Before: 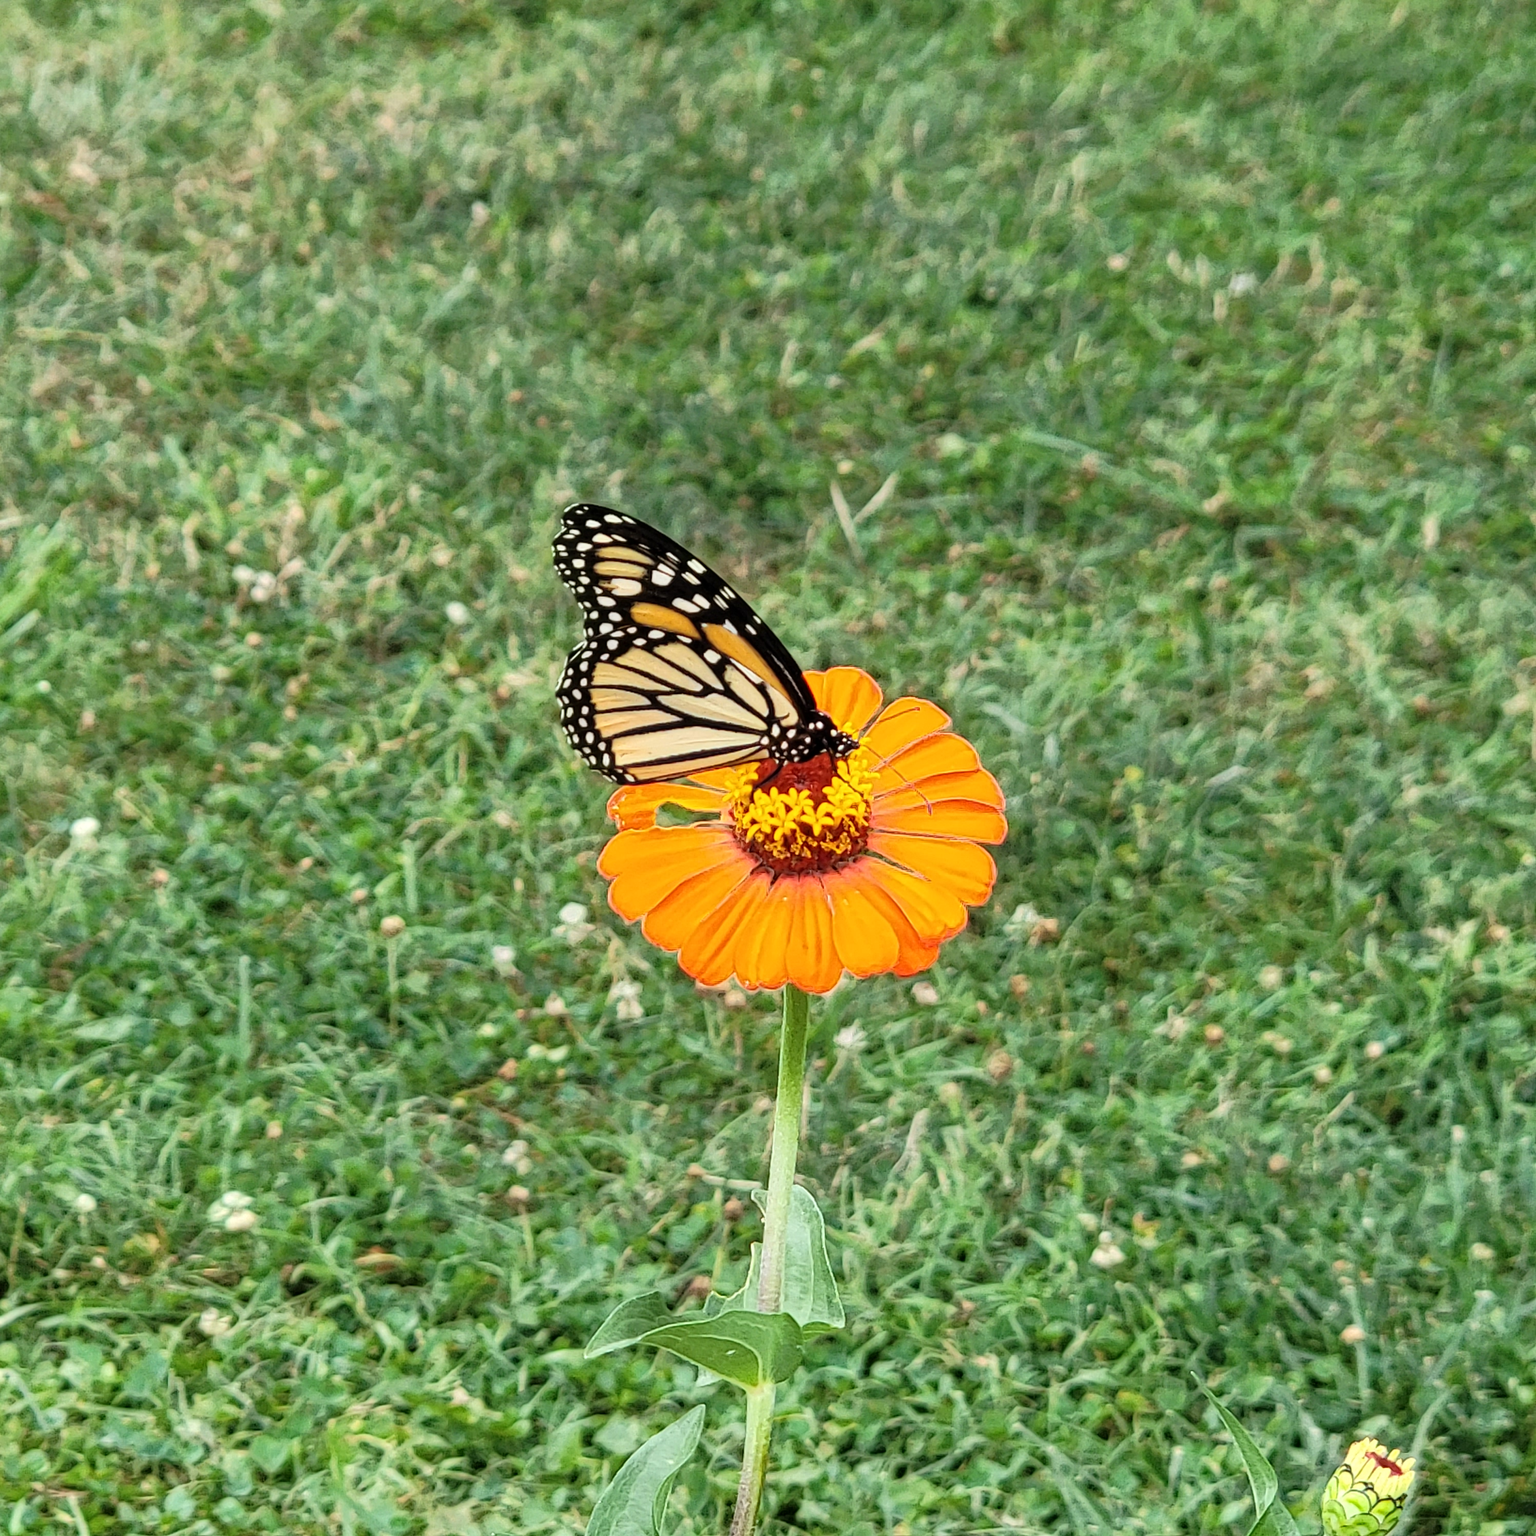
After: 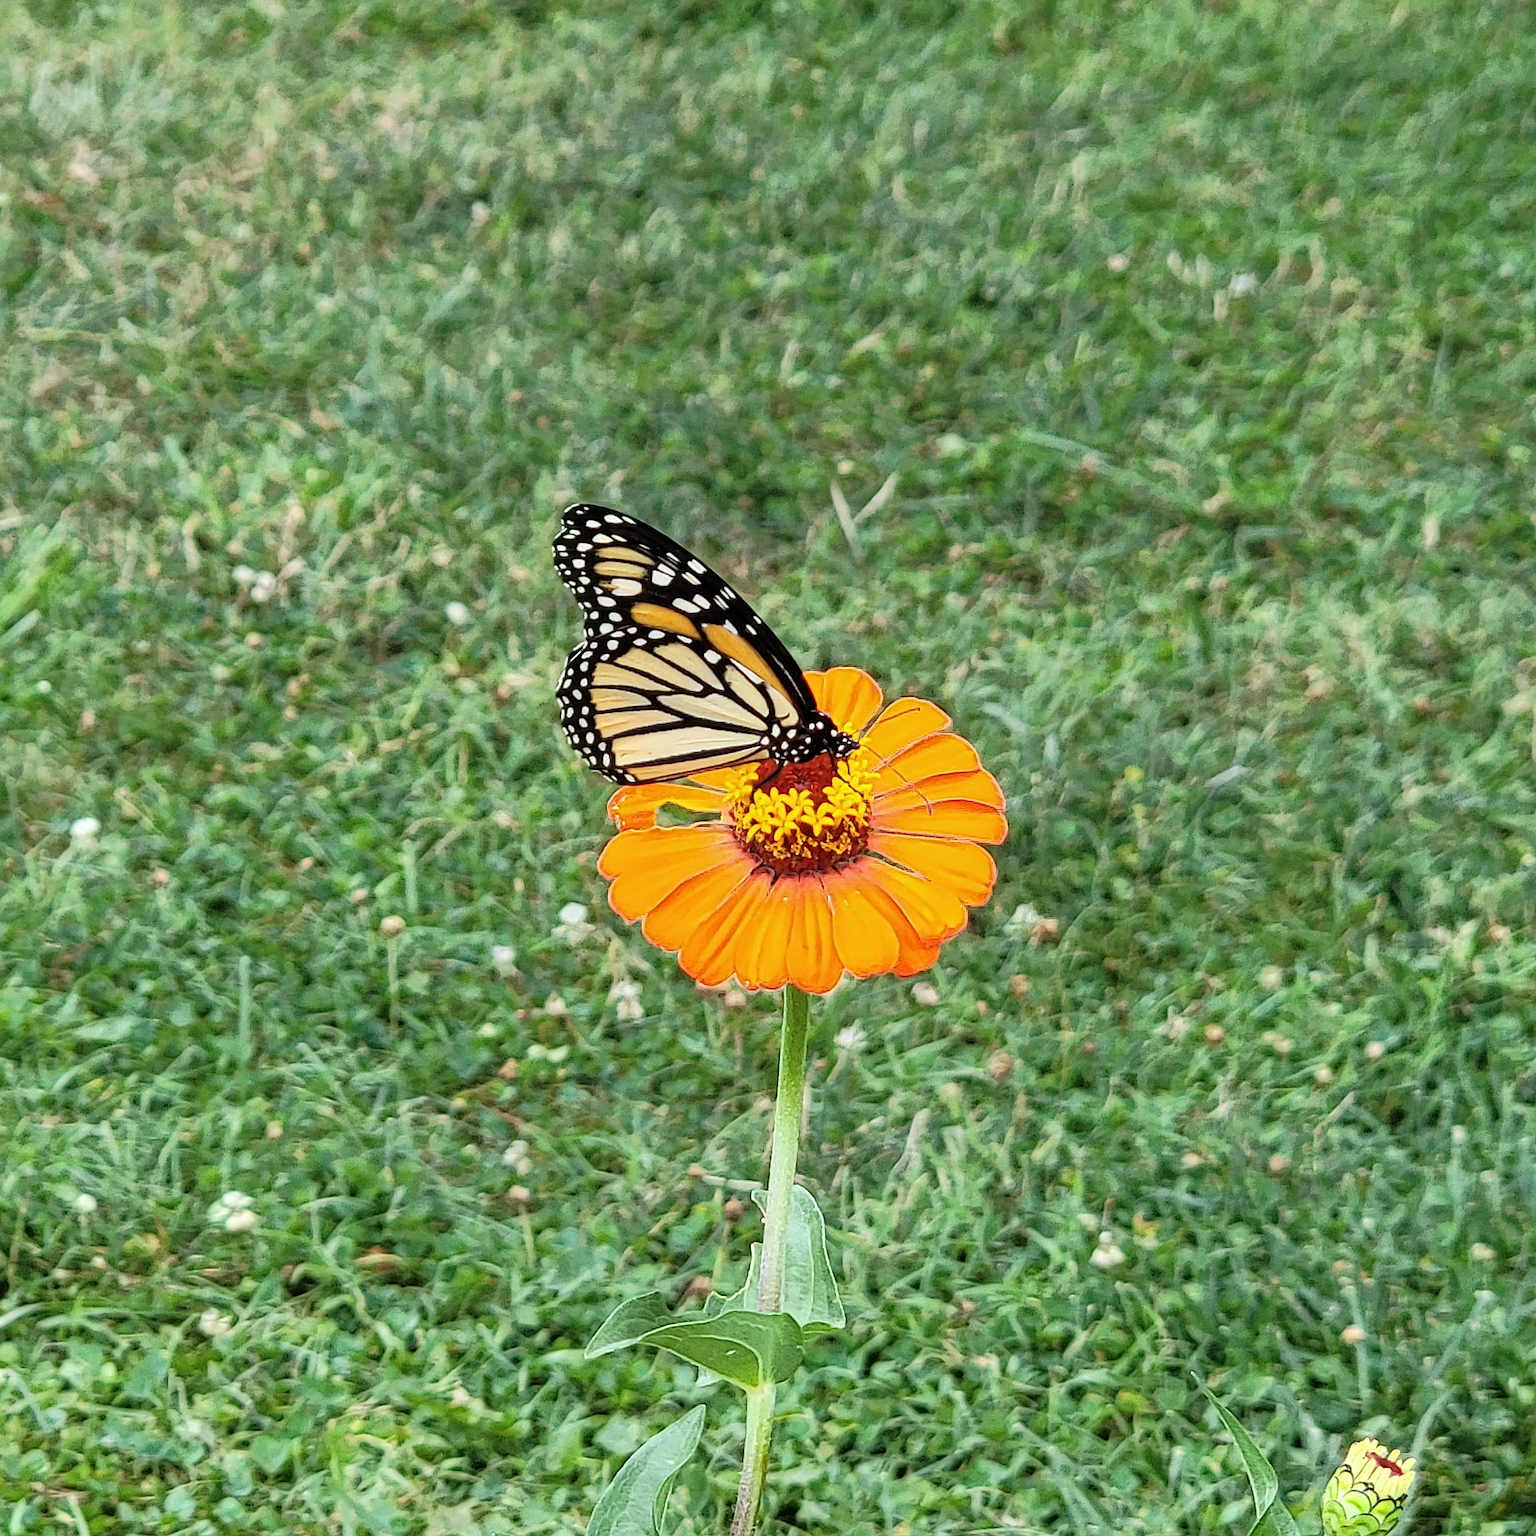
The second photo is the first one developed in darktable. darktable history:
sharpen: on, module defaults
white balance: red 0.974, blue 1.044
